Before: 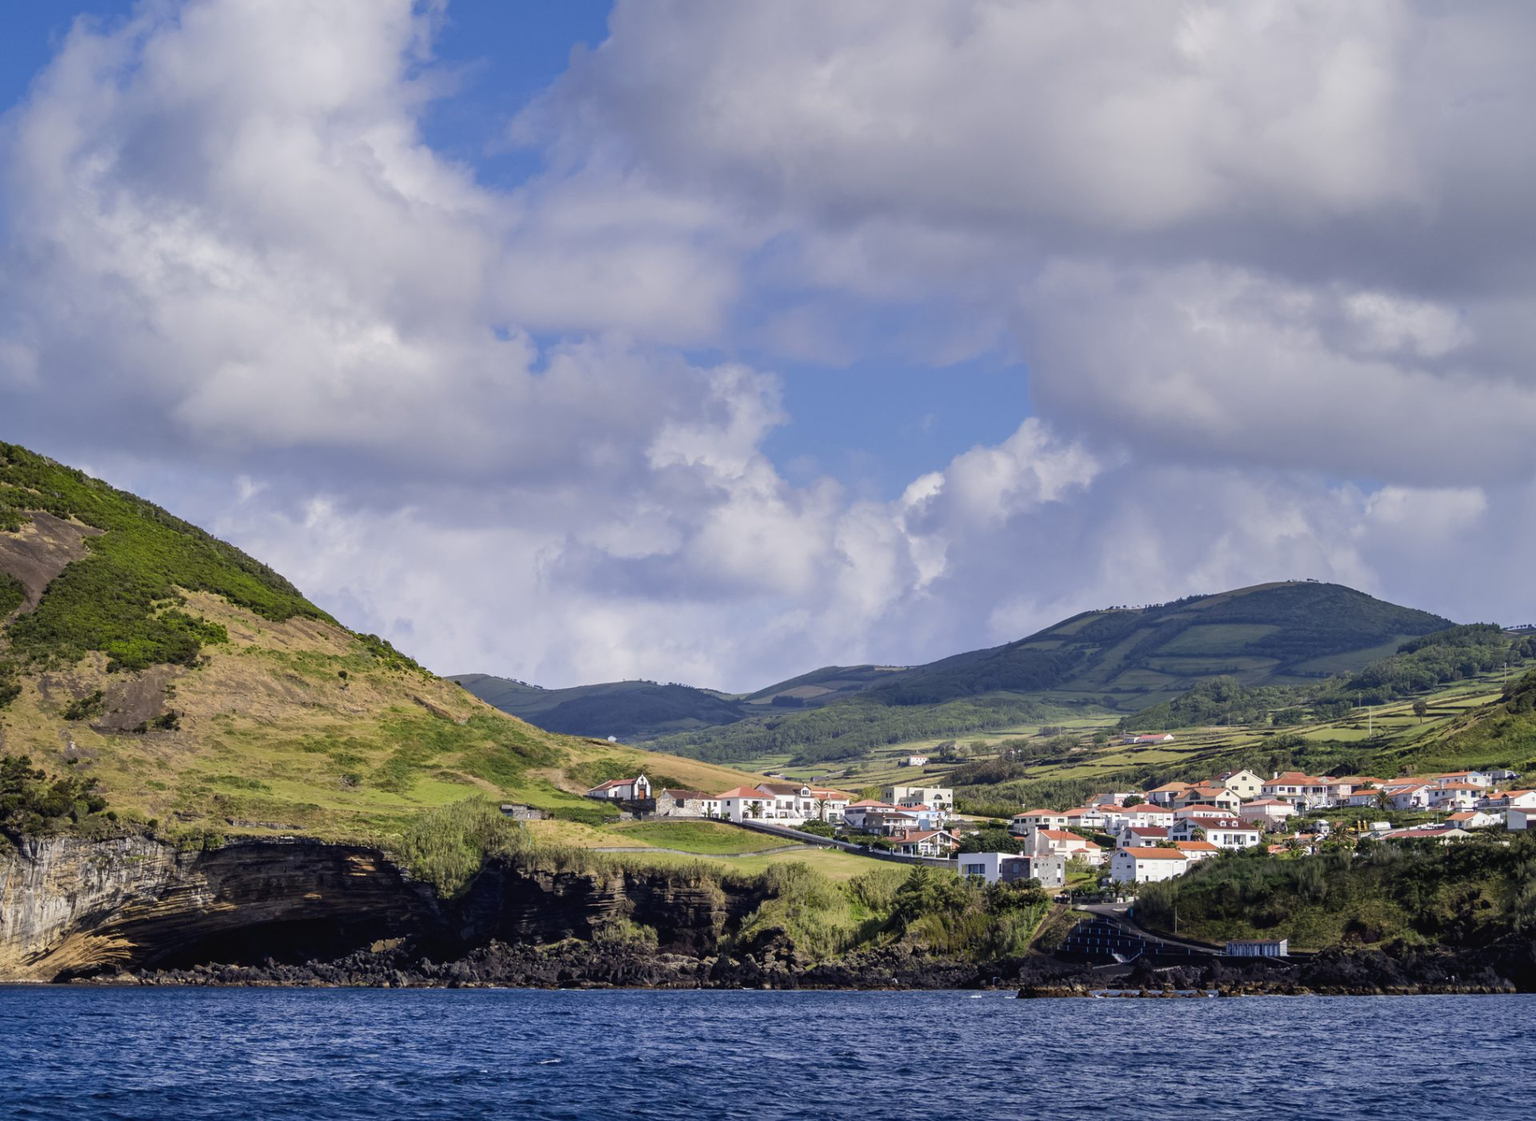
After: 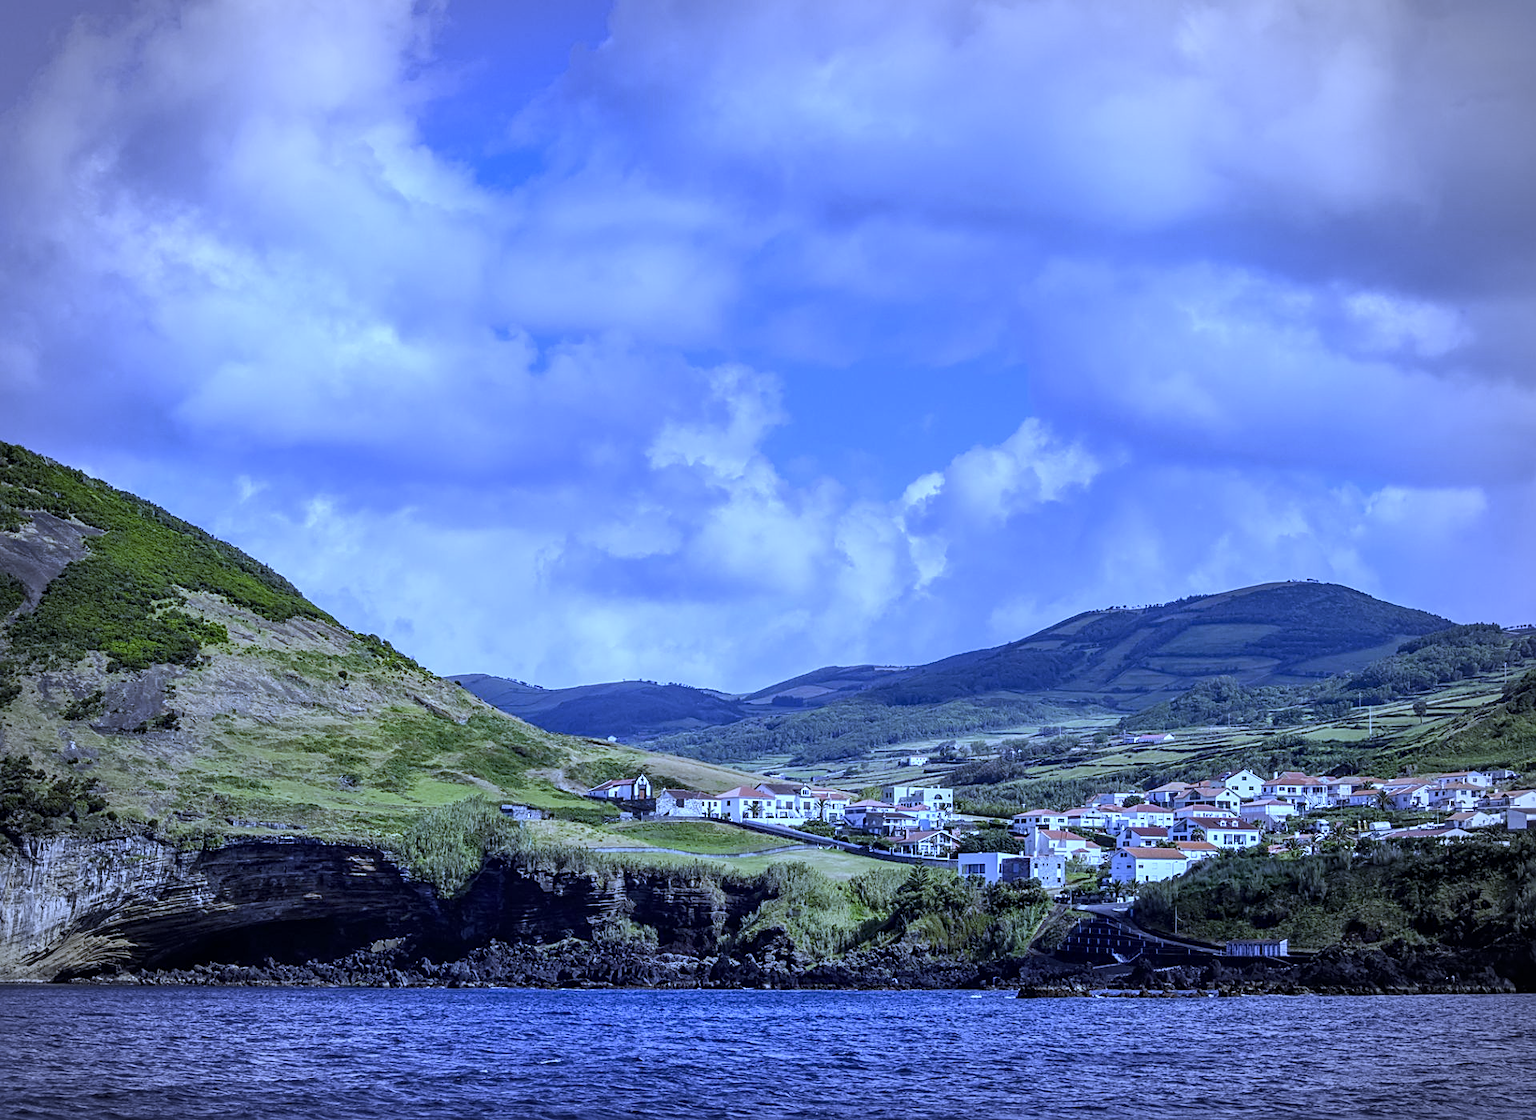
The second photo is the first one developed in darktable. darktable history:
sharpen: on, module defaults
local contrast: on, module defaults
tone equalizer: on, module defaults
white balance: red 0.766, blue 1.537
vignetting: automatic ratio true
